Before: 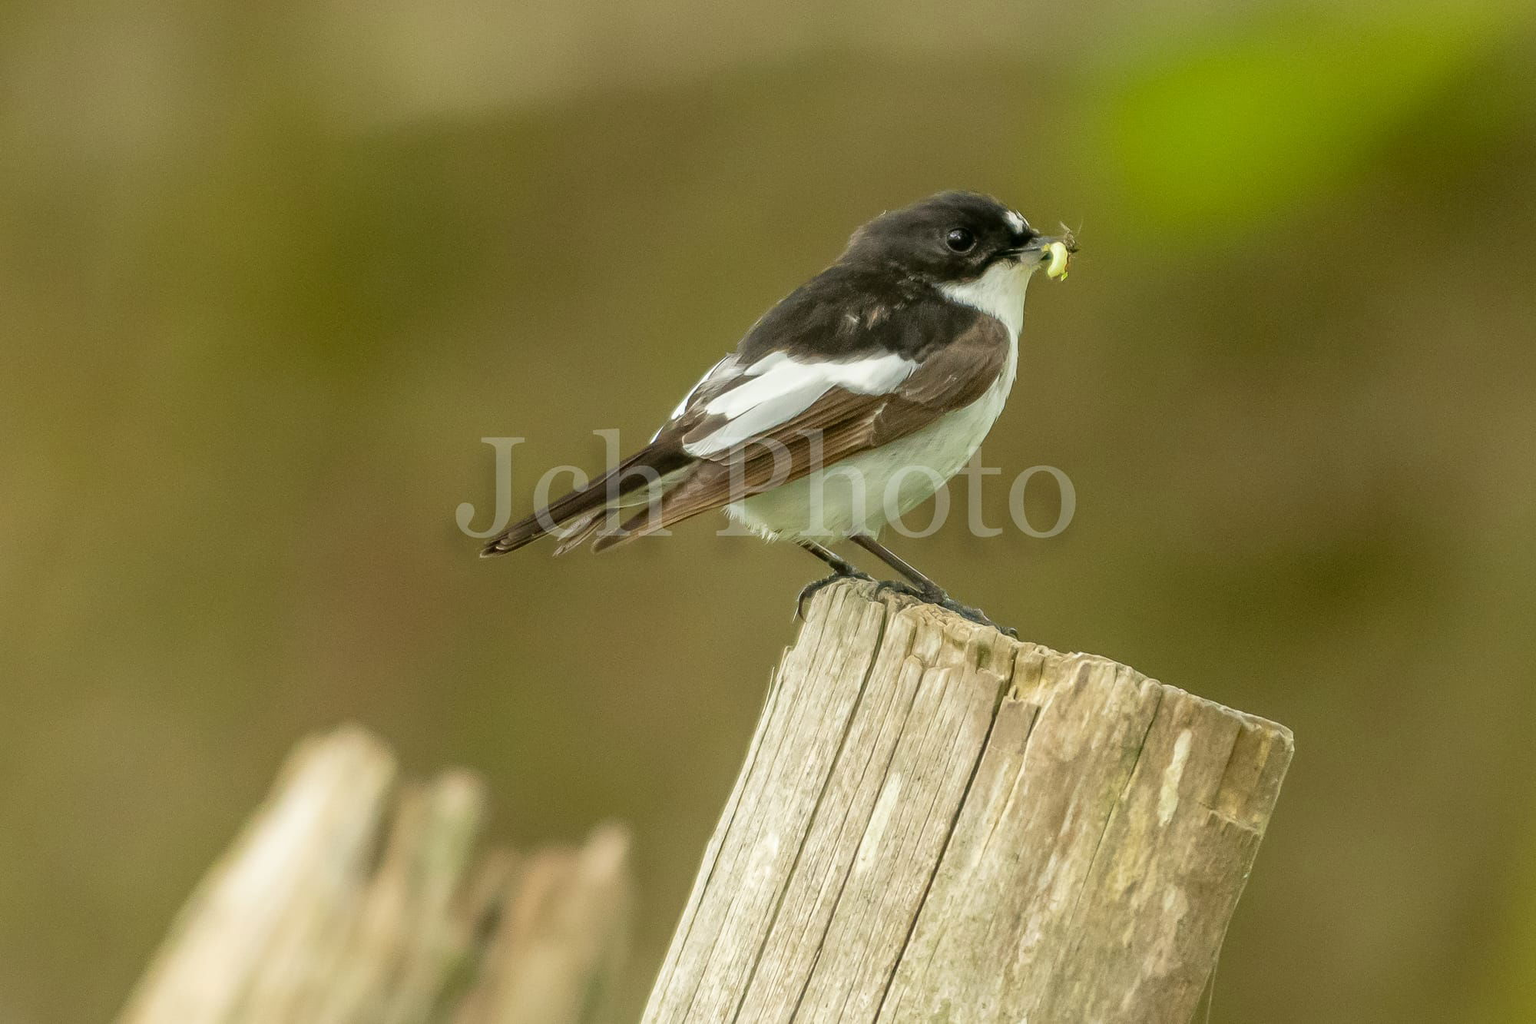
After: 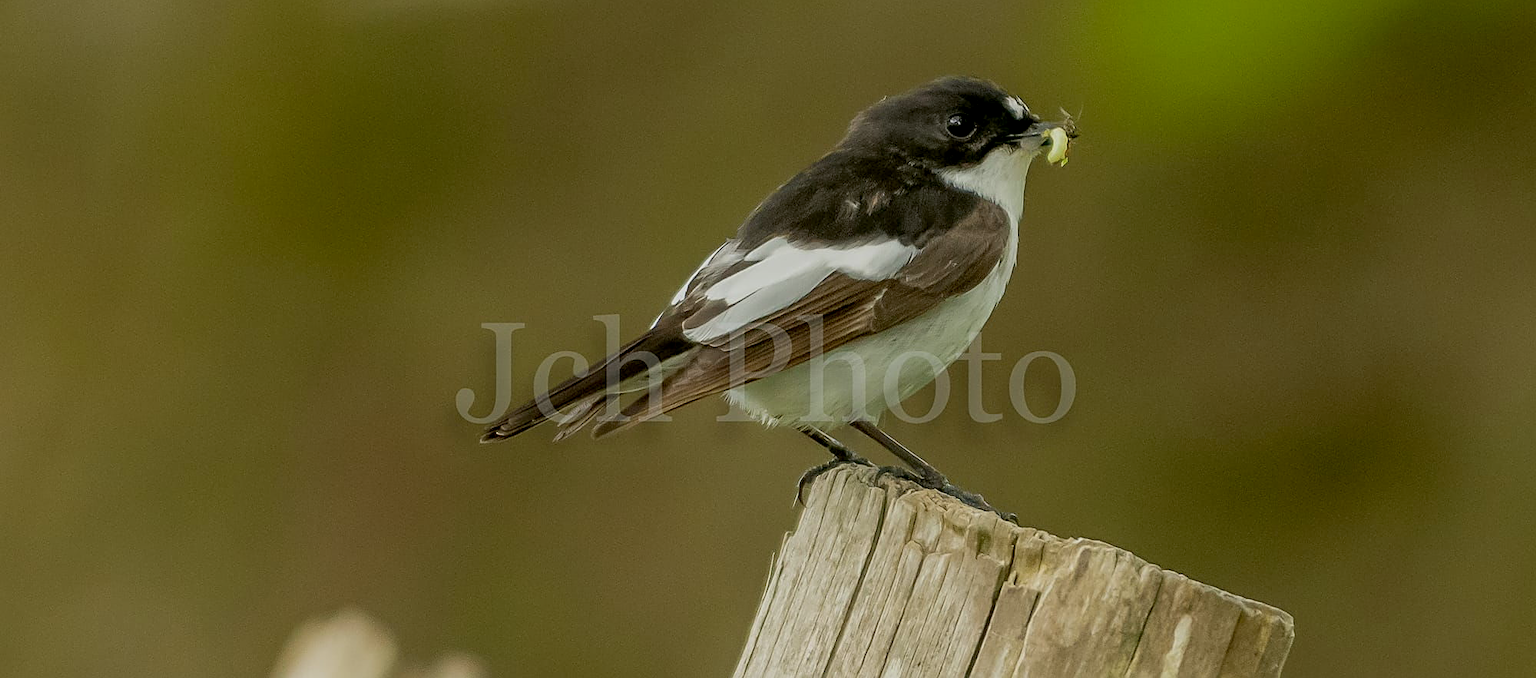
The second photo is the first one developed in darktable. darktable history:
crop: top 11.178%, bottom 22.458%
sharpen: on, module defaults
exposure: black level correction 0.009, exposure -0.614 EV, compensate highlight preservation false
